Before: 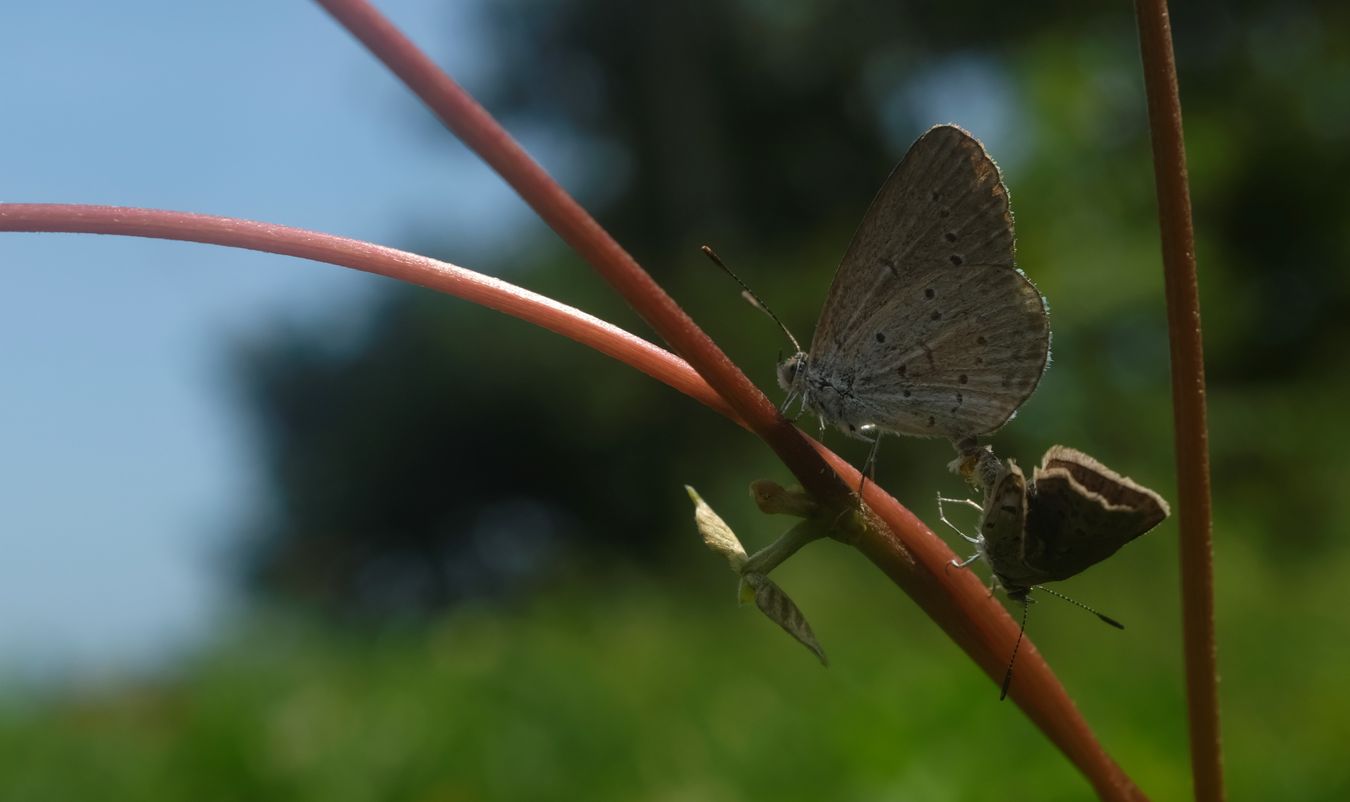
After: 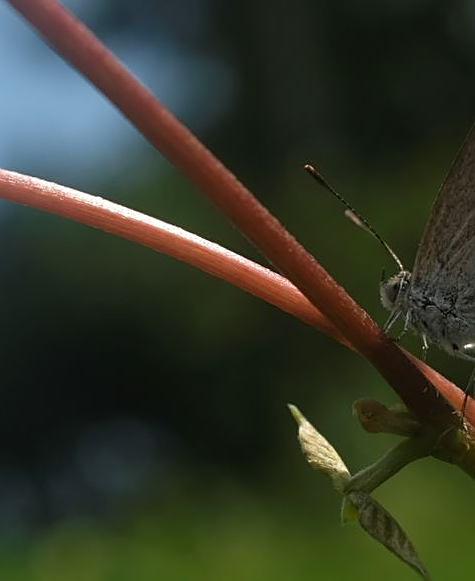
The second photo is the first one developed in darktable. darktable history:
sharpen: on, module defaults
crop and rotate: left 29.476%, top 10.214%, right 35.32%, bottom 17.333%
